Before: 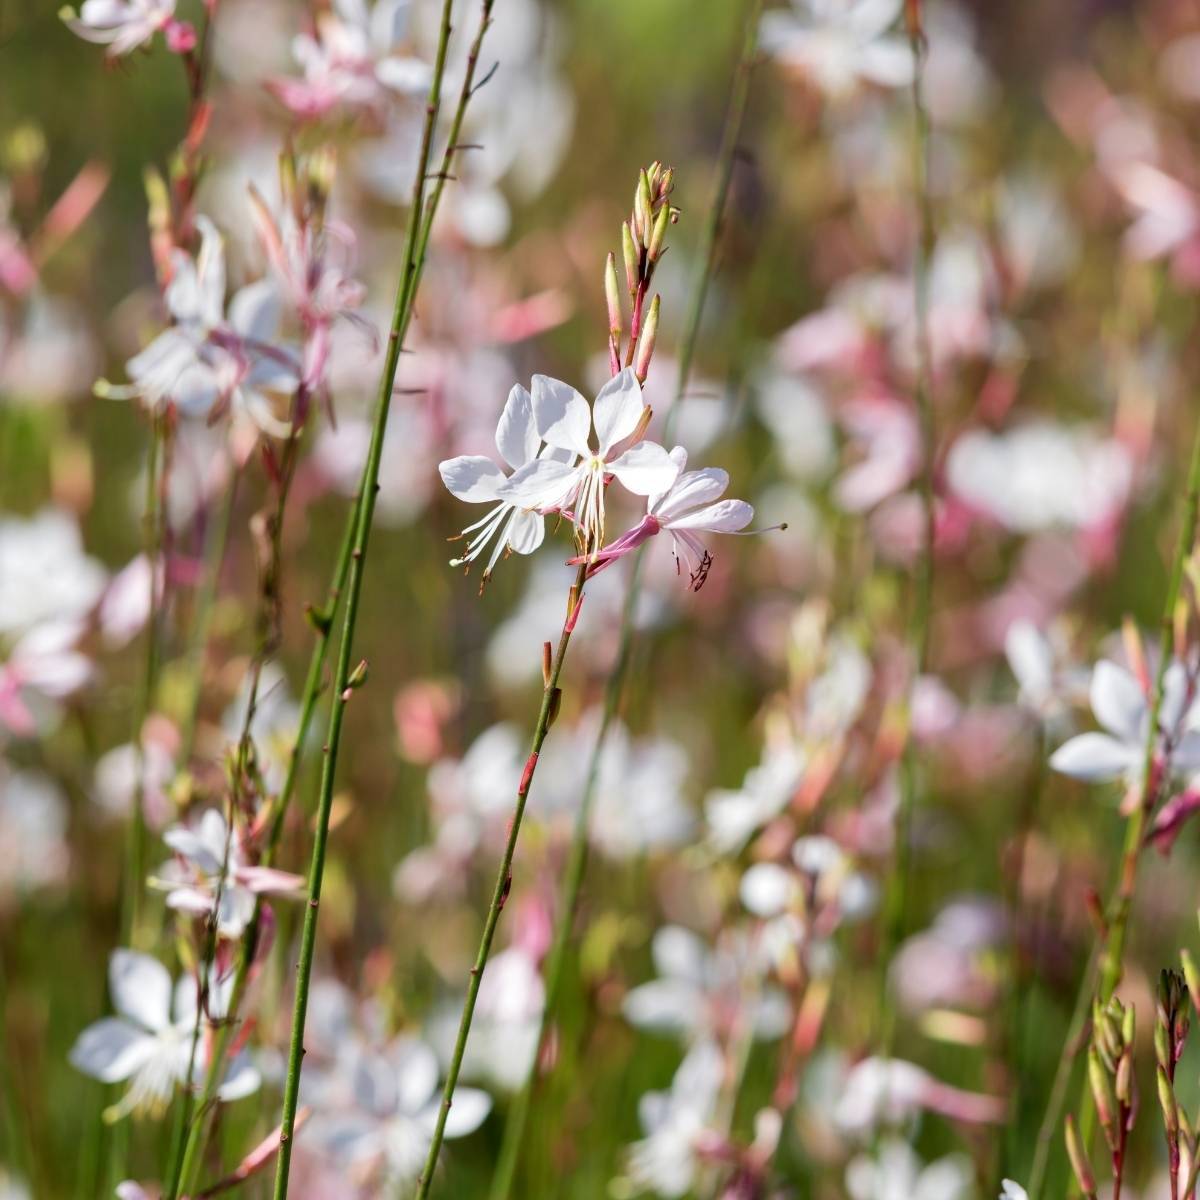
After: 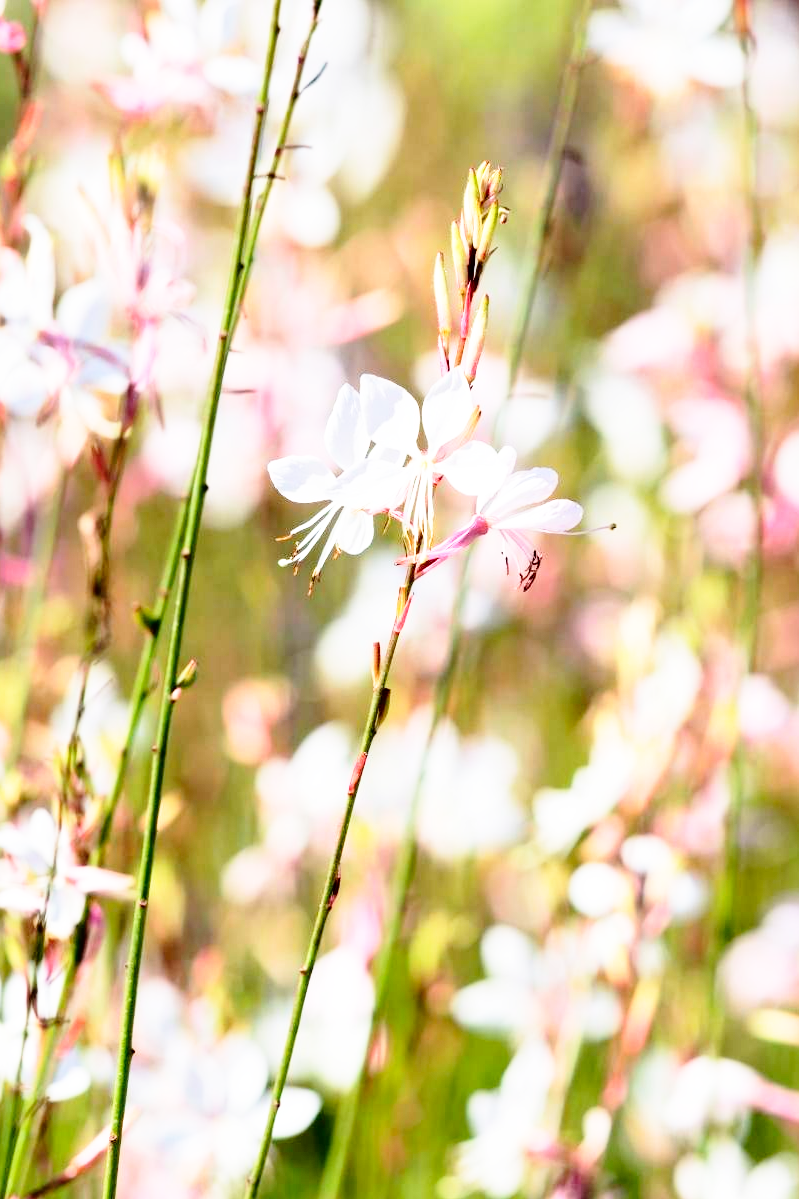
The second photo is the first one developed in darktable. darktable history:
tone curve: curves: ch0 [(0, 0) (0.004, 0.001) (0.133, 0.112) (0.325, 0.362) (0.832, 0.893) (1, 1)], color space Lab, independent channels, preserve colors none
crop and rotate: left 14.331%, right 19.003%
base curve: curves: ch0 [(0, 0) (0.012, 0.01) (0.073, 0.168) (0.31, 0.711) (0.645, 0.957) (1, 1)], preserve colors none
tone equalizer: on, module defaults
